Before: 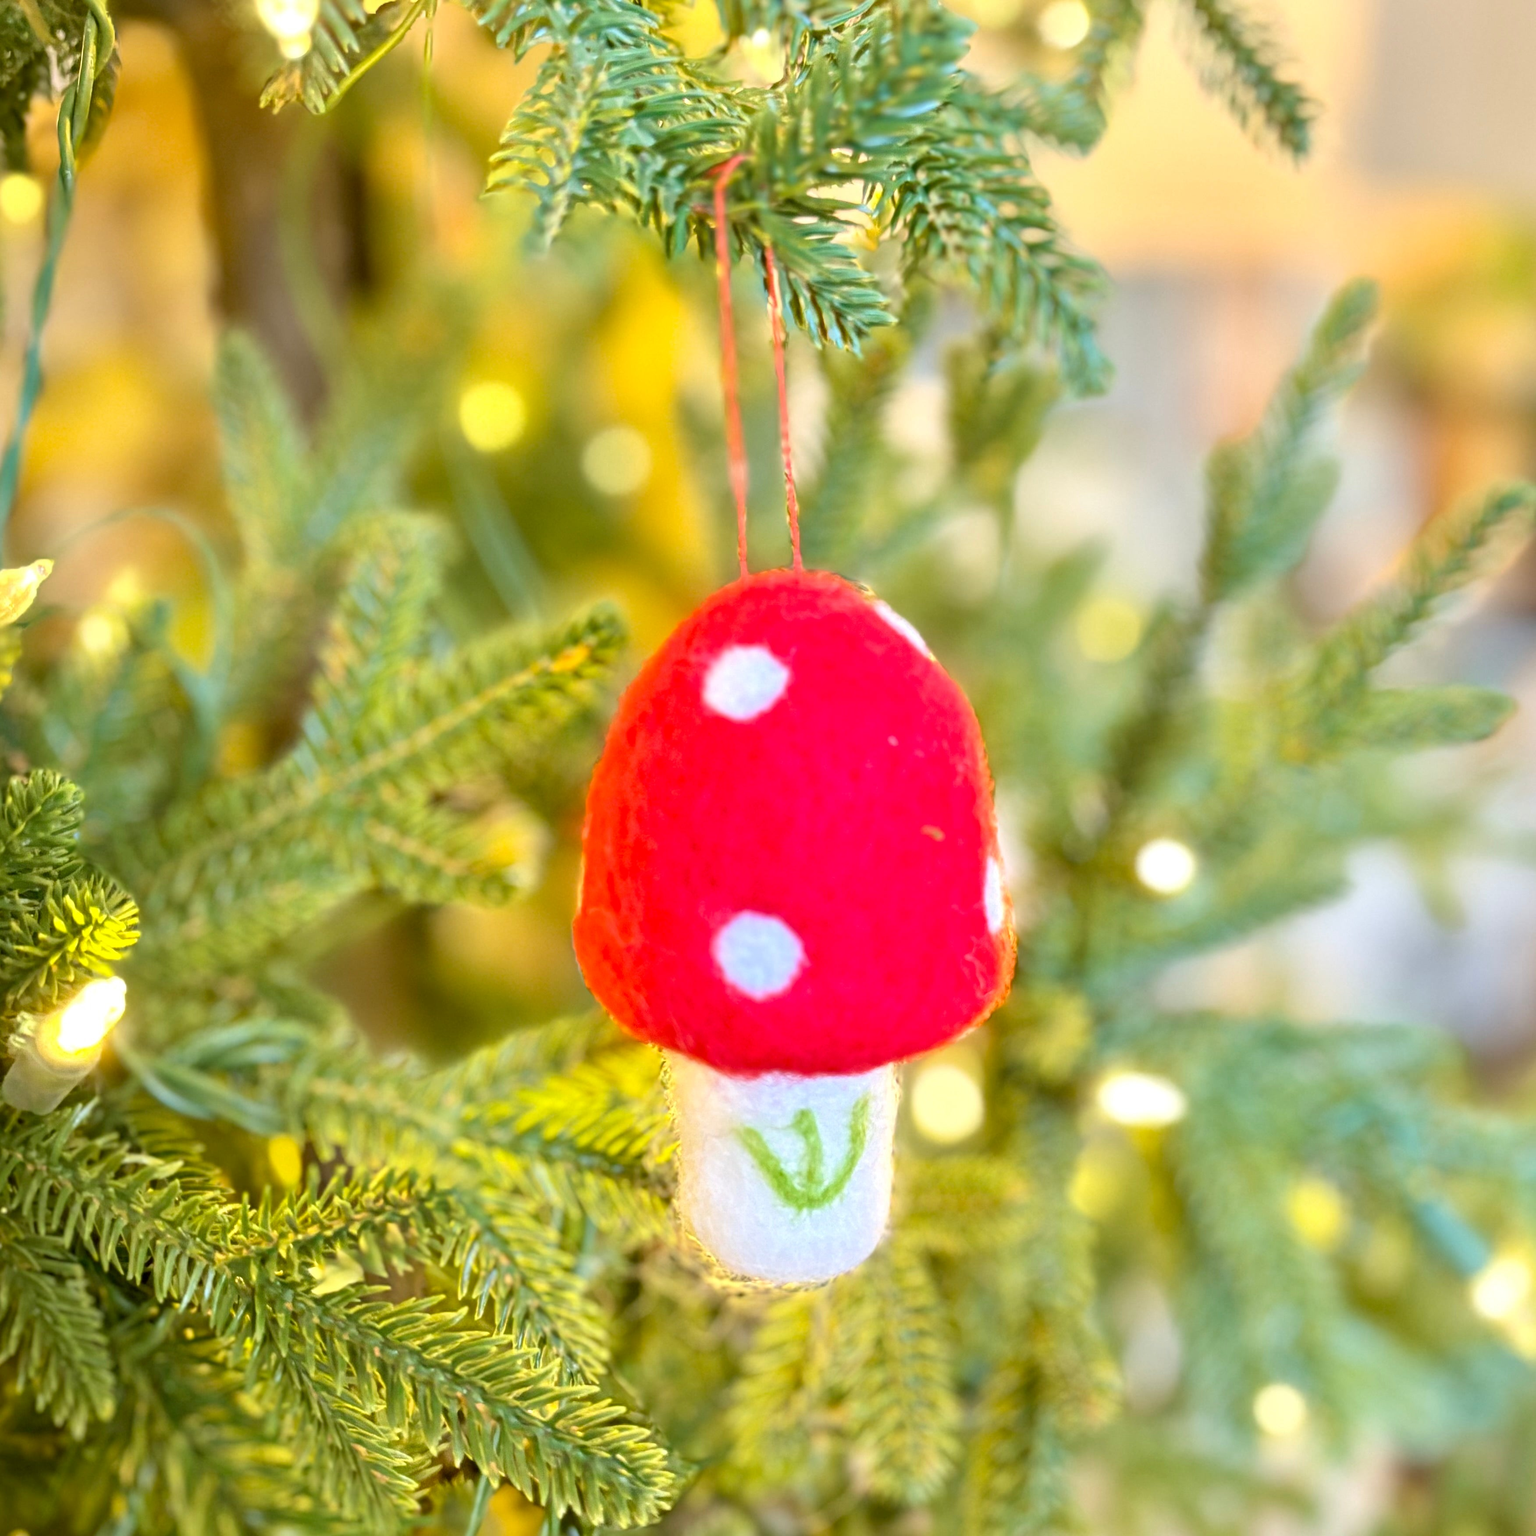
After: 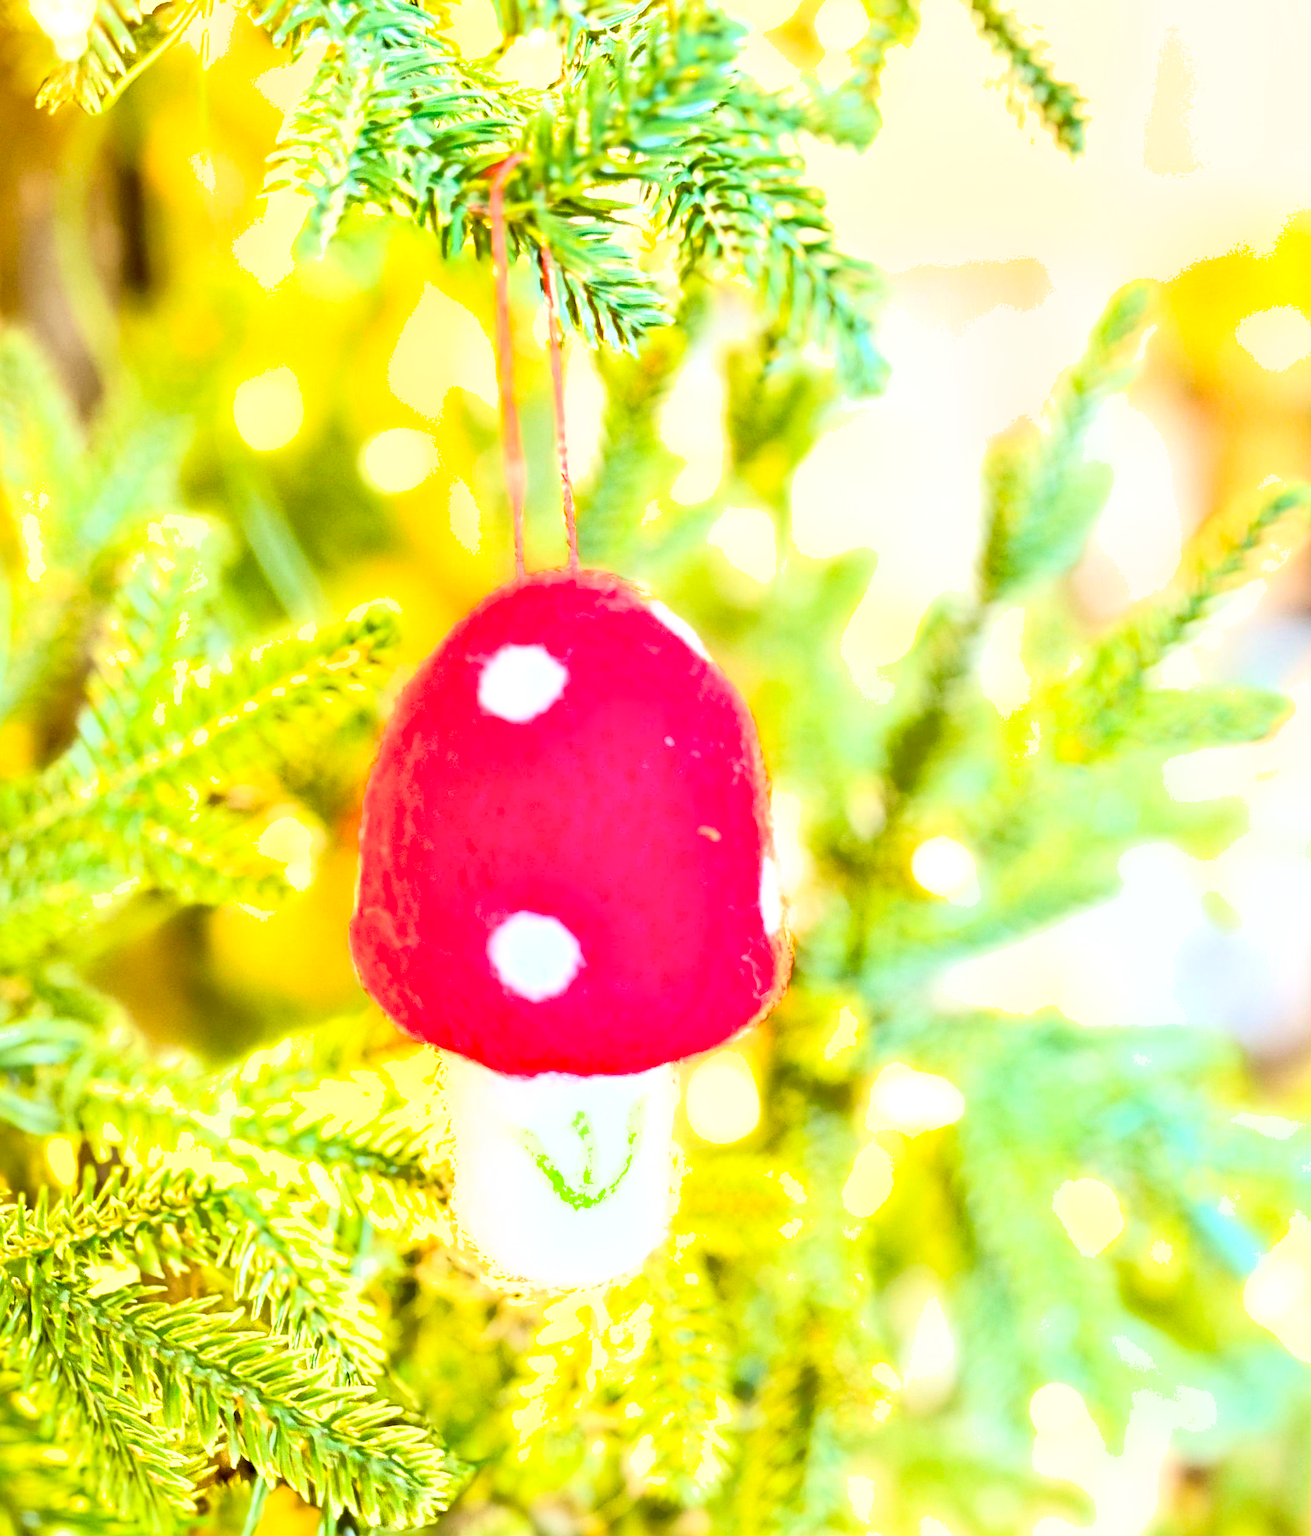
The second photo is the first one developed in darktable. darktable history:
filmic rgb: black relative exposure -7.34 EV, white relative exposure 5.07 EV, hardness 3.21, preserve chrominance max RGB
crop and rotate: left 14.624%
sharpen: on, module defaults
levels: levels [0.016, 0.484, 0.953]
exposure: black level correction 0.001, exposure 1.053 EV, compensate highlight preservation false
shadows and highlights: on, module defaults
contrast brightness saturation: contrast 0.415, brightness 0.054, saturation 0.259
